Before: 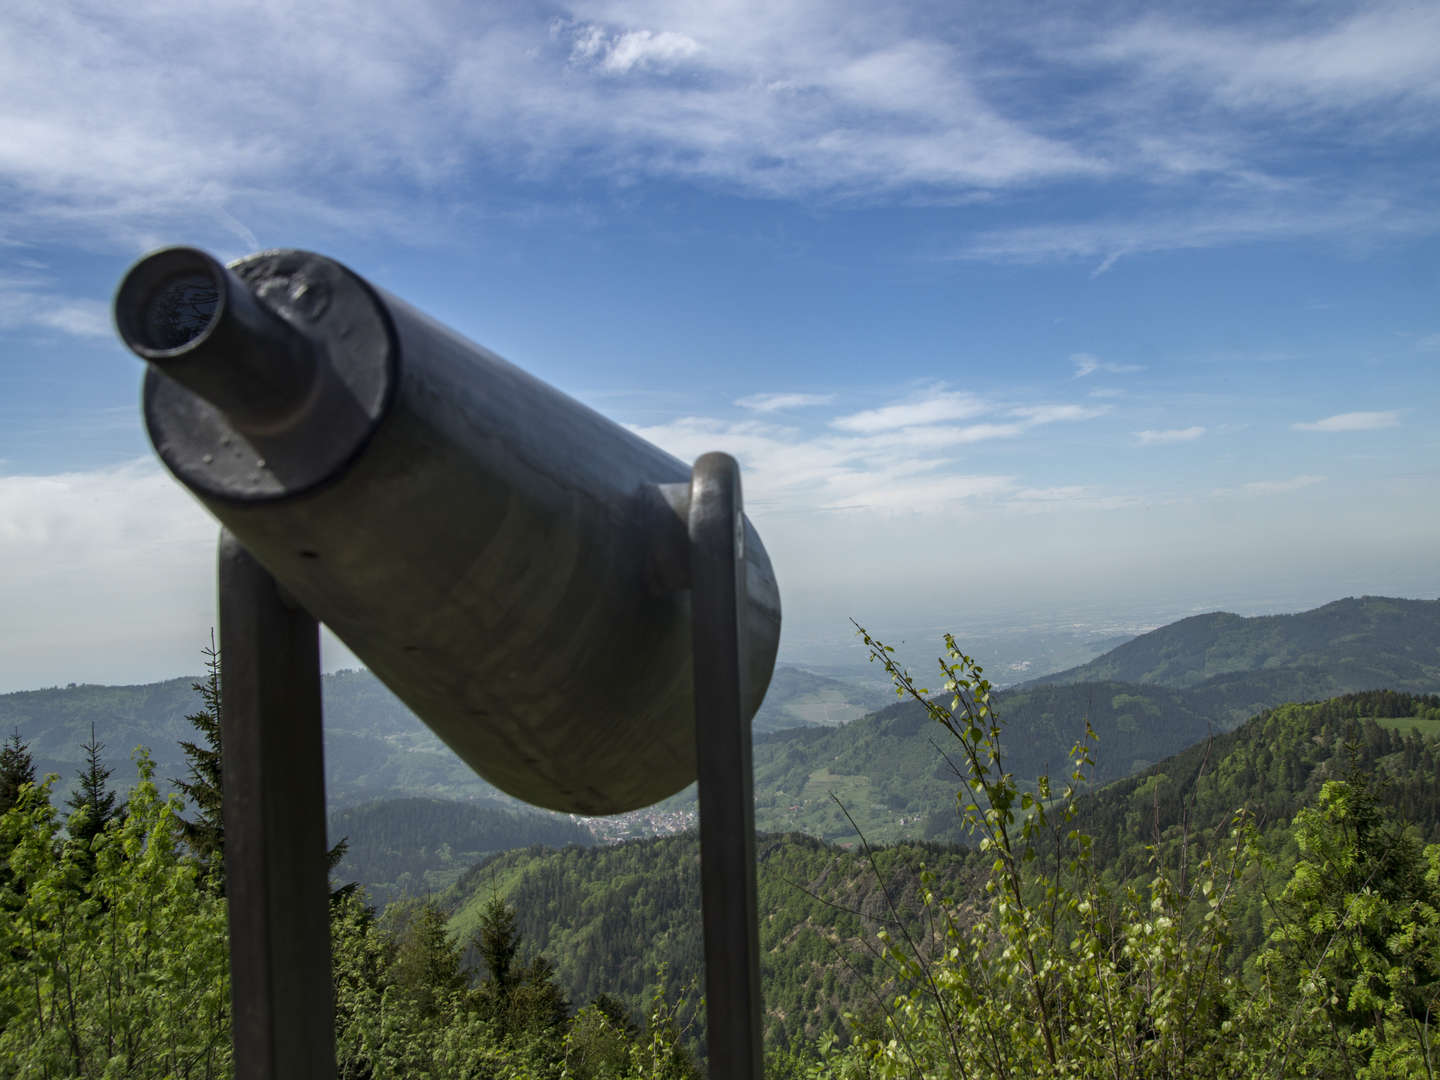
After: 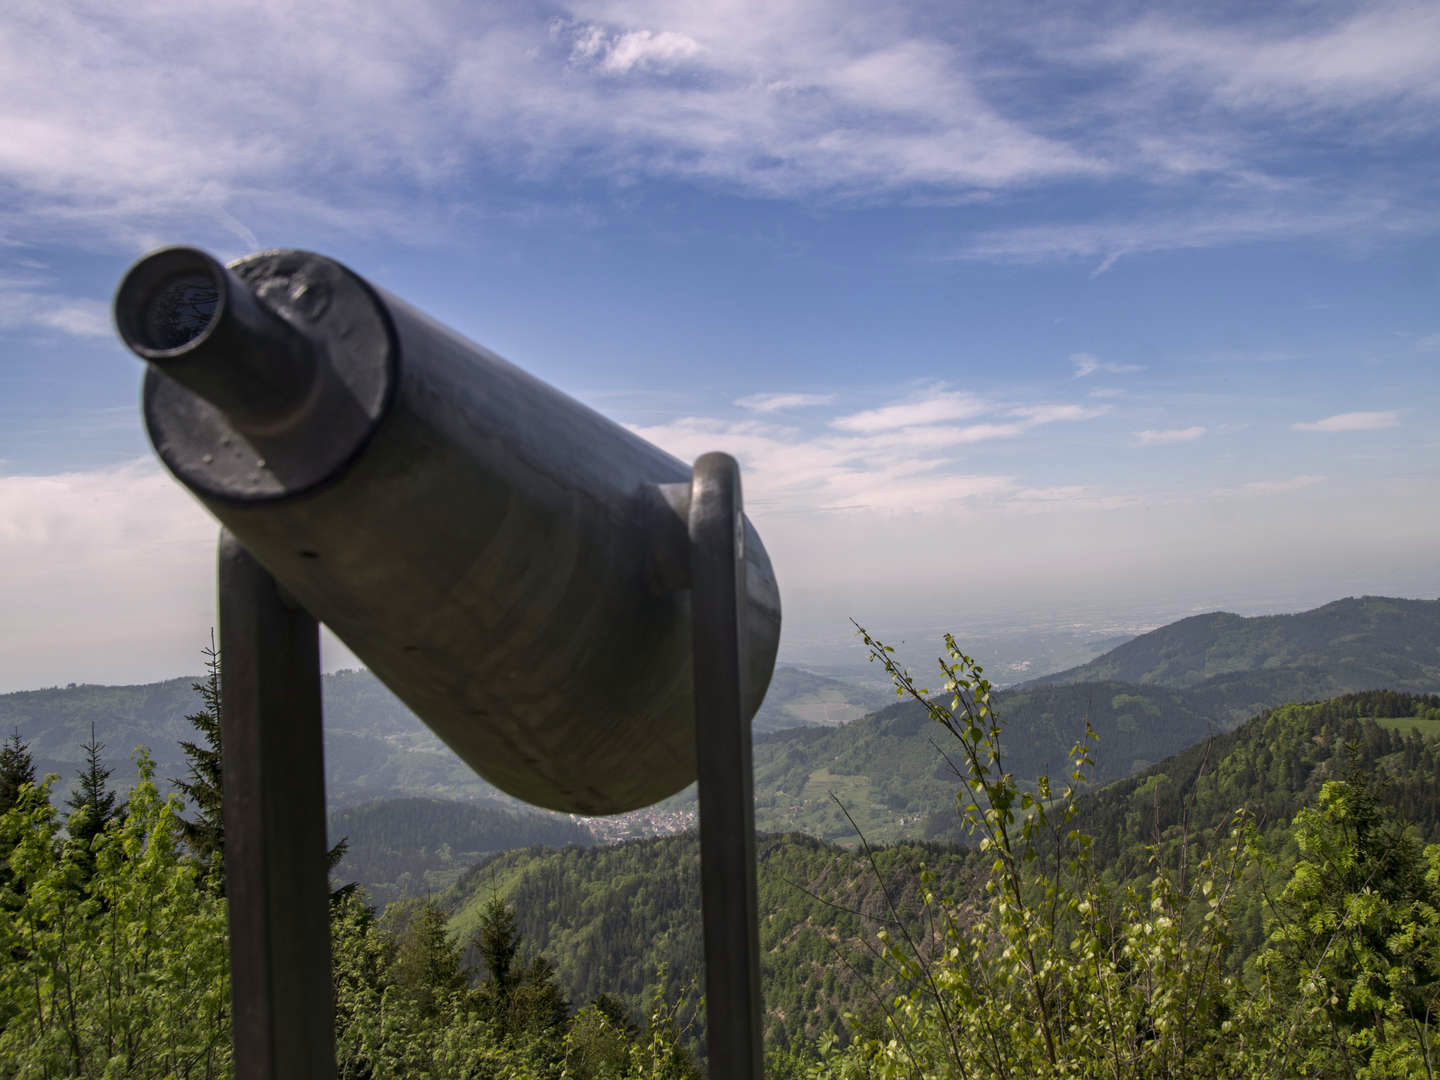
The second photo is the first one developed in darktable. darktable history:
color correction: highlights a* 7.42, highlights b* 4.02
